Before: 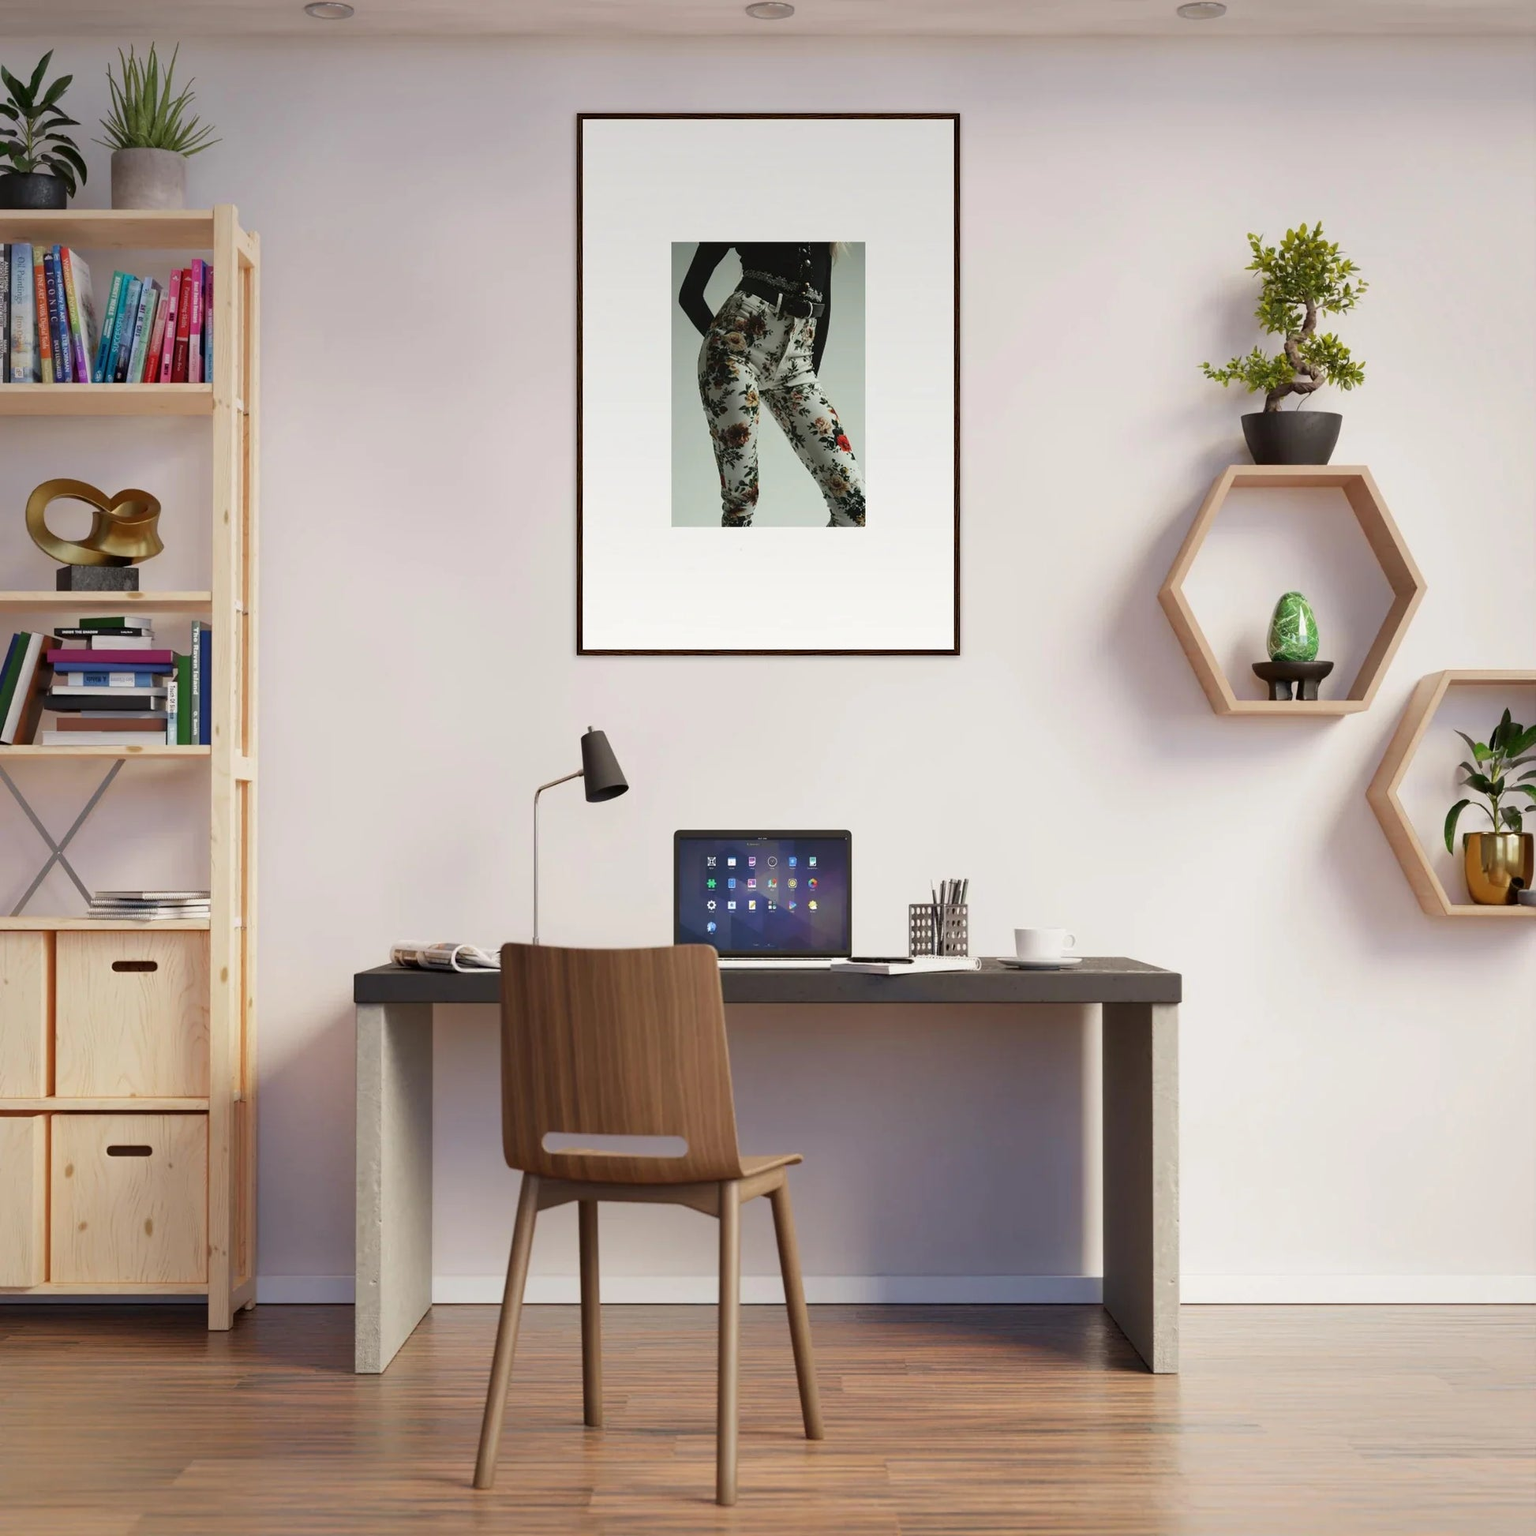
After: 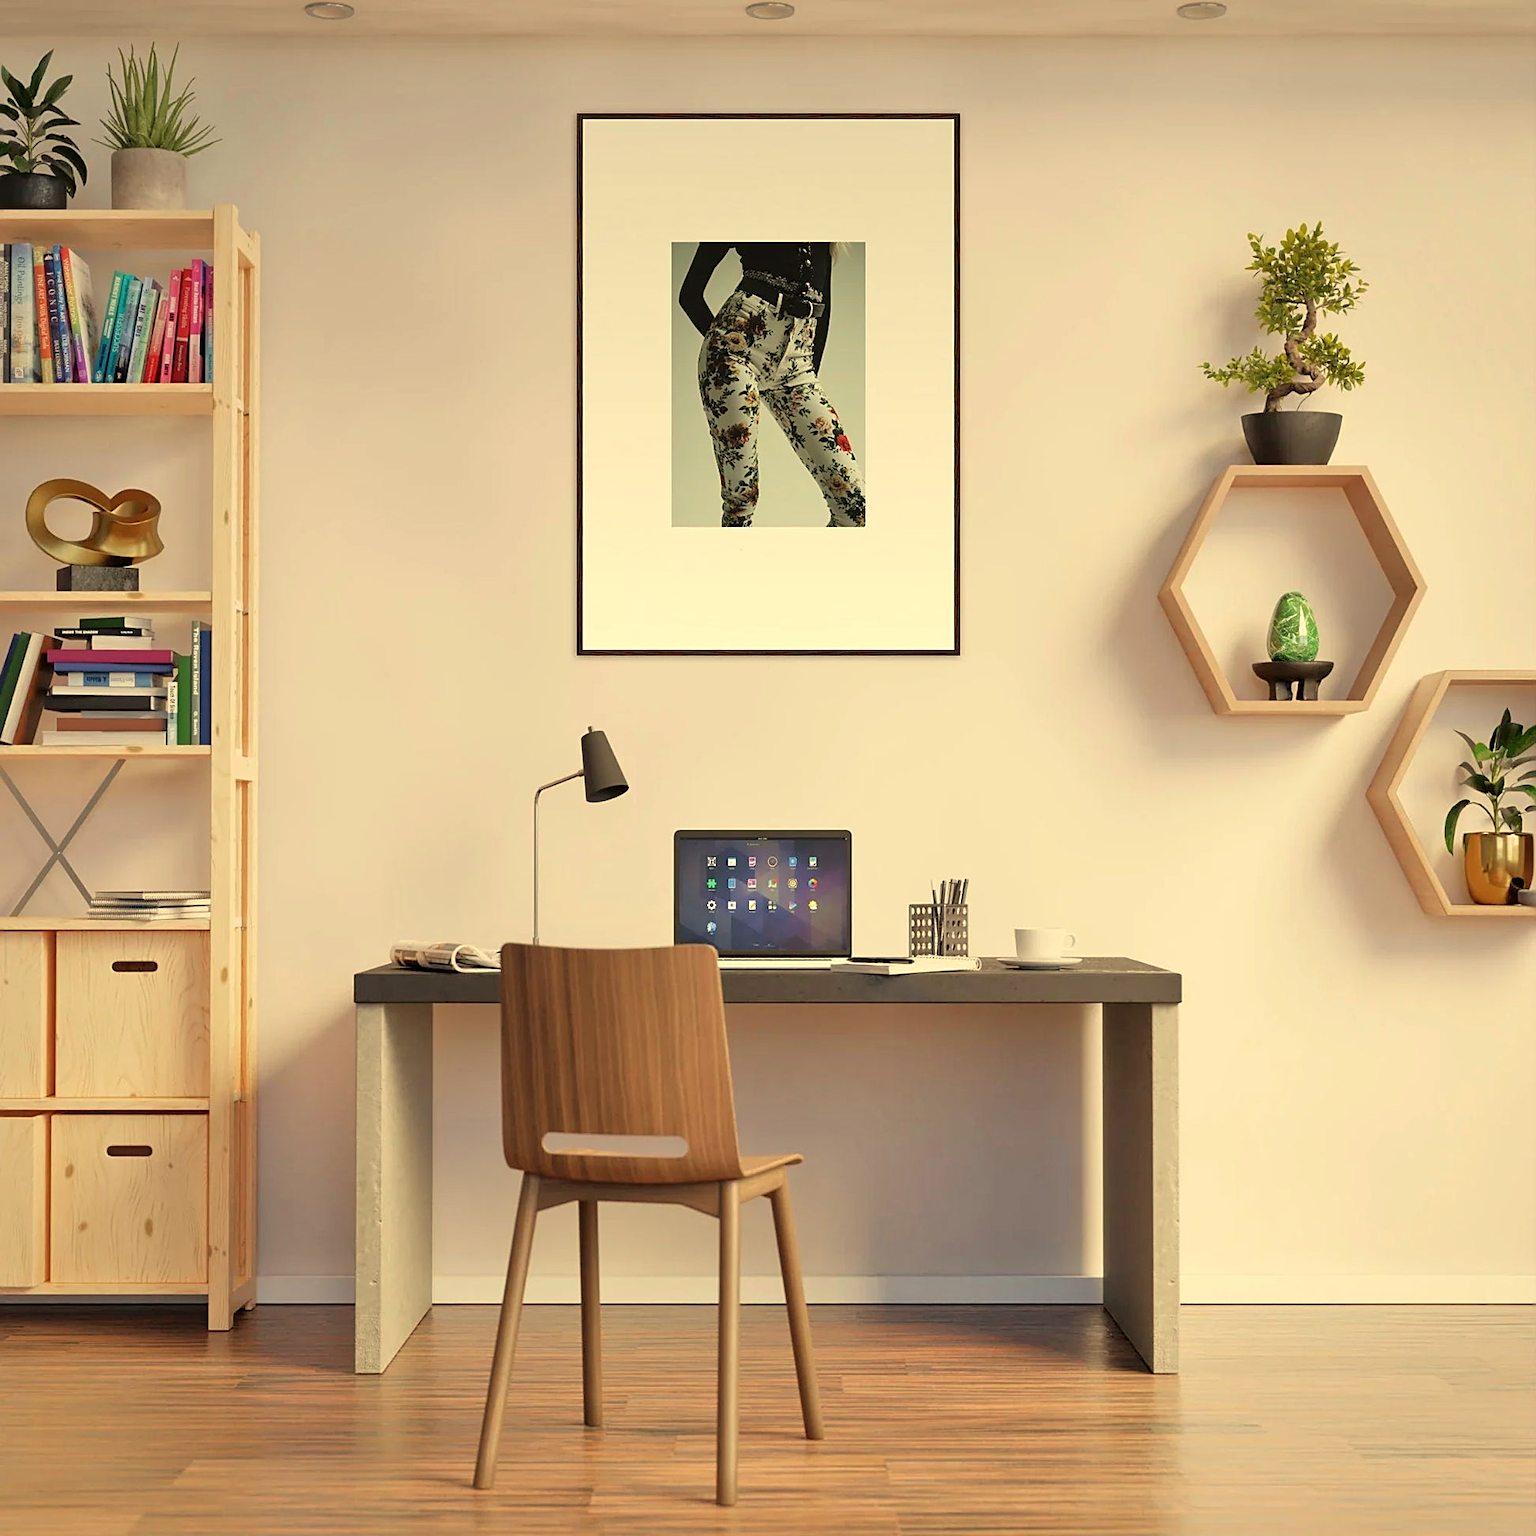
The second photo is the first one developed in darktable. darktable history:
white balance: red 1.08, blue 0.791
tone equalizer: -8 EV 0.001 EV, -7 EV -0.004 EV, -6 EV 0.009 EV, -5 EV 0.032 EV, -4 EV 0.276 EV, -3 EV 0.644 EV, -2 EV 0.584 EV, -1 EV 0.187 EV, +0 EV 0.024 EV
color correction: highlights a* -0.182, highlights b* -0.124
sharpen: on, module defaults
